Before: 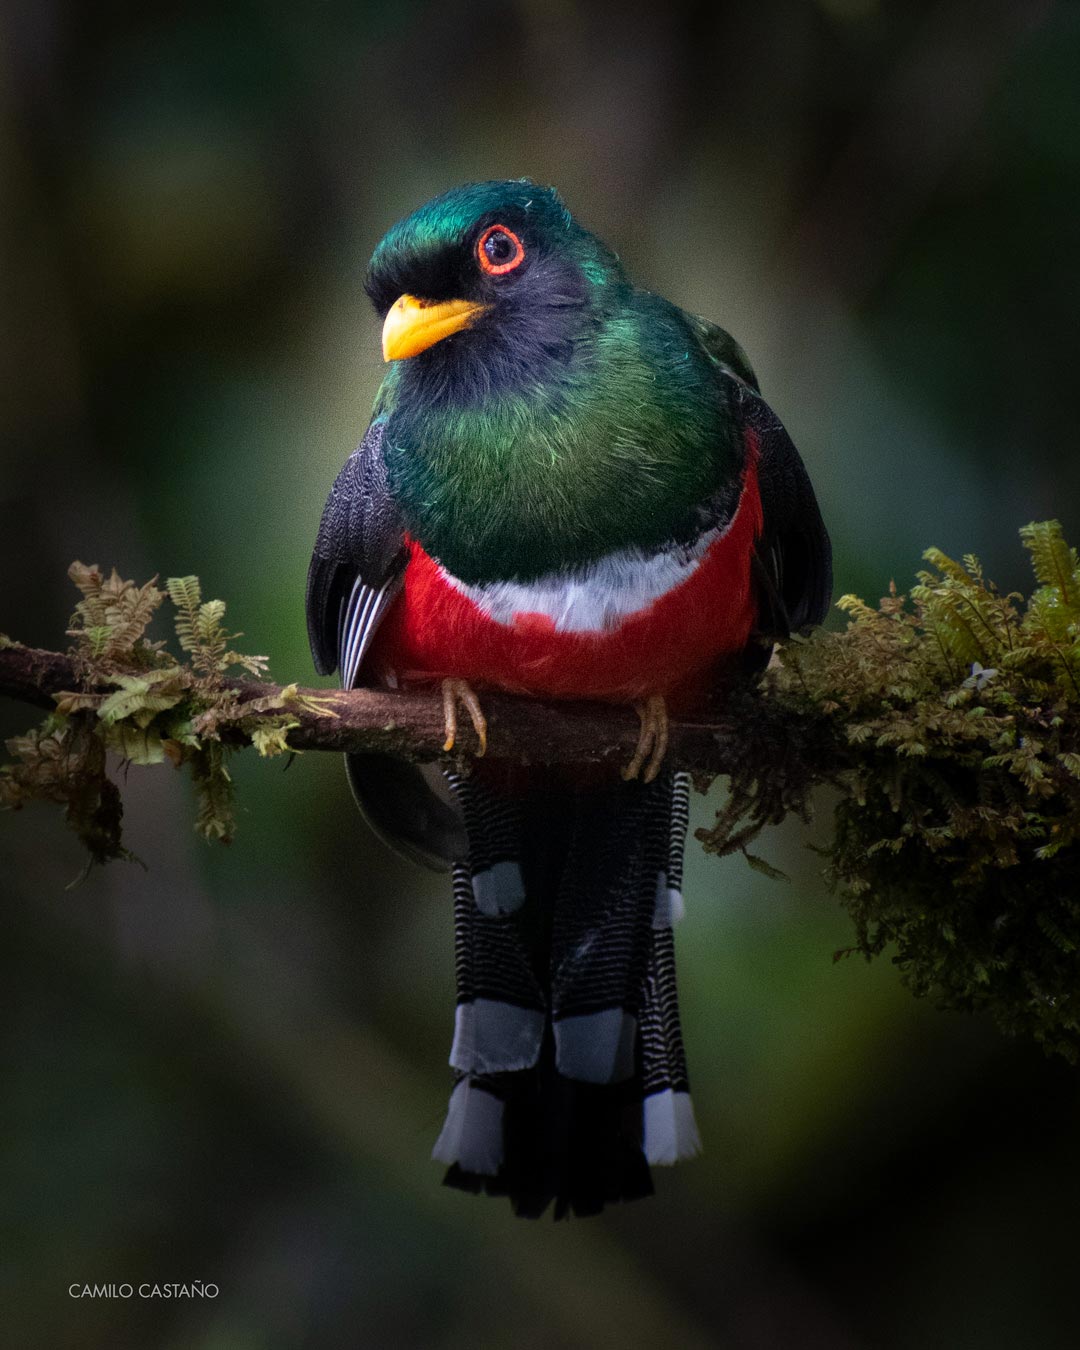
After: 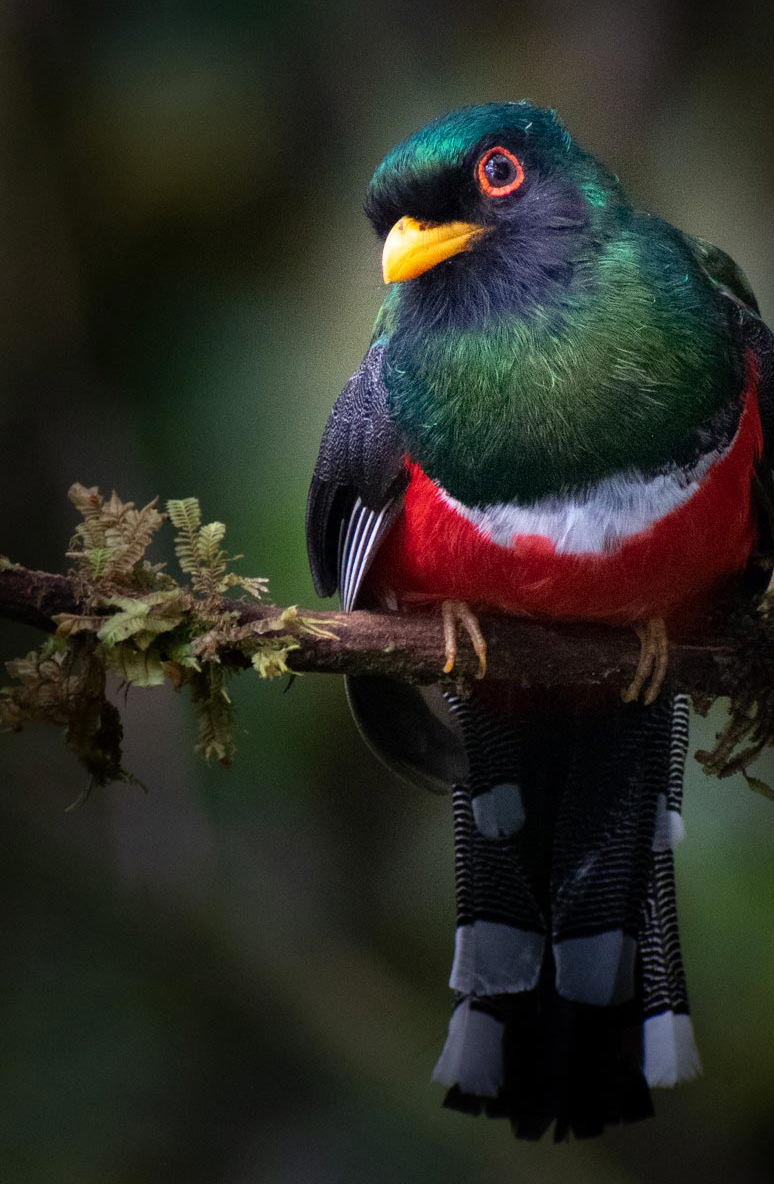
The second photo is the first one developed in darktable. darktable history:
crop: top 5.803%, right 27.864%, bottom 5.804%
rgb levels: preserve colors max RGB
exposure: compensate highlight preservation false
